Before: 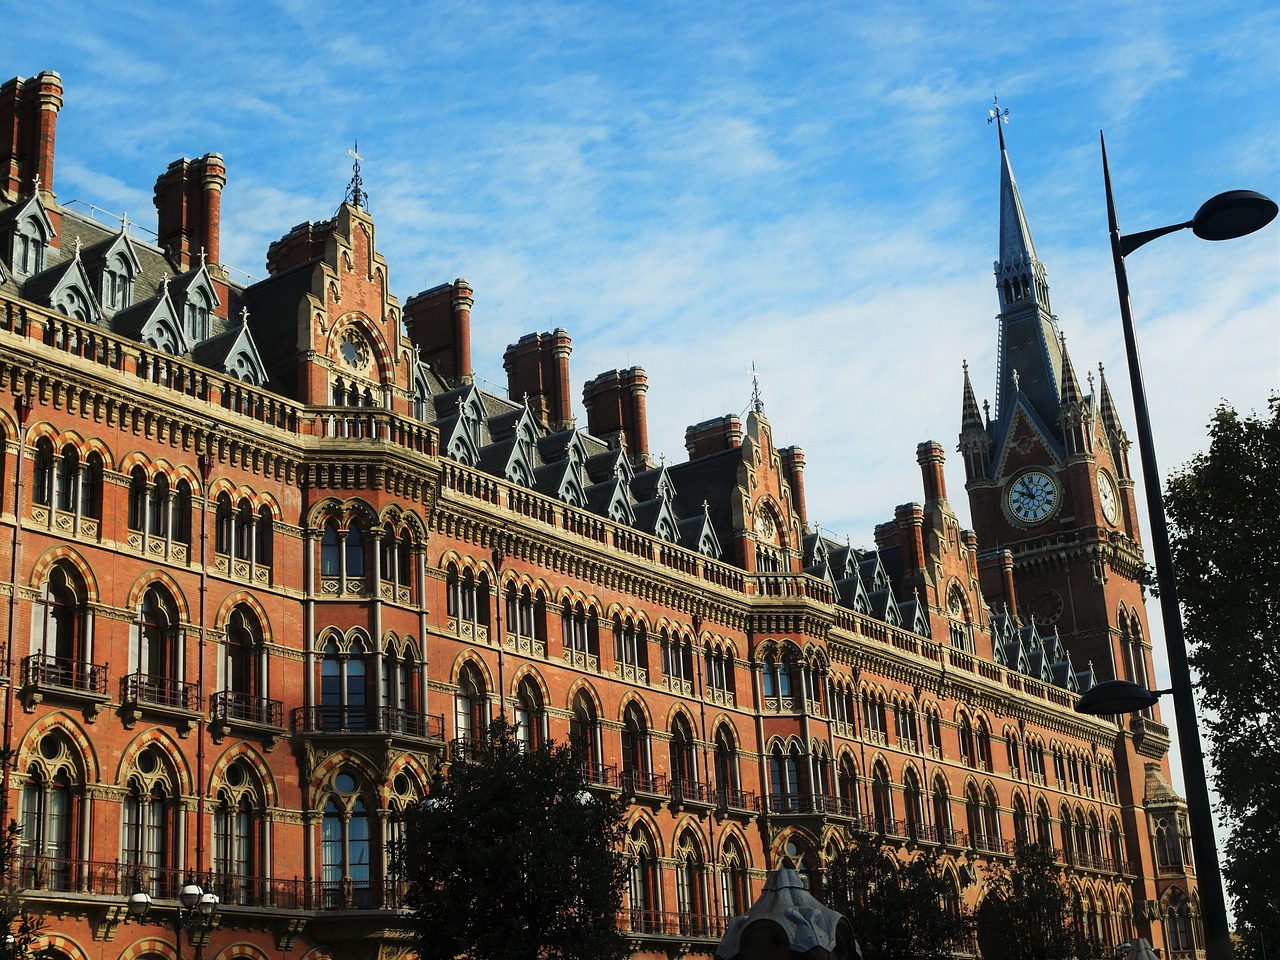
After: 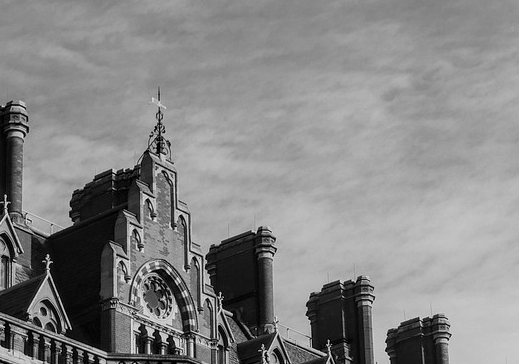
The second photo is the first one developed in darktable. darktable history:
crop: left 15.452%, top 5.459%, right 43.956%, bottom 56.62%
exposure: exposure -0.293 EV, compensate highlight preservation false
monochrome: a 32, b 64, size 2.3
tone equalizer: on, module defaults
local contrast: detail 130%
